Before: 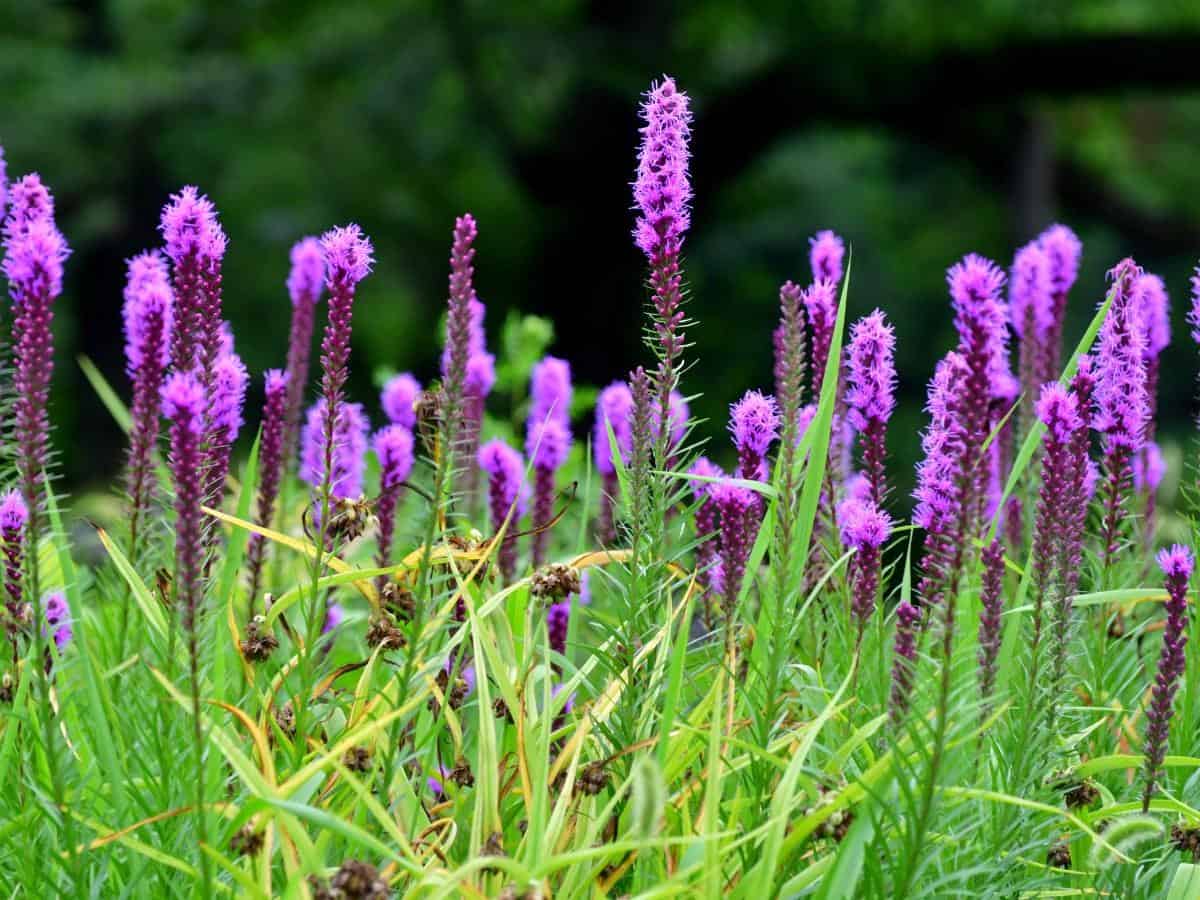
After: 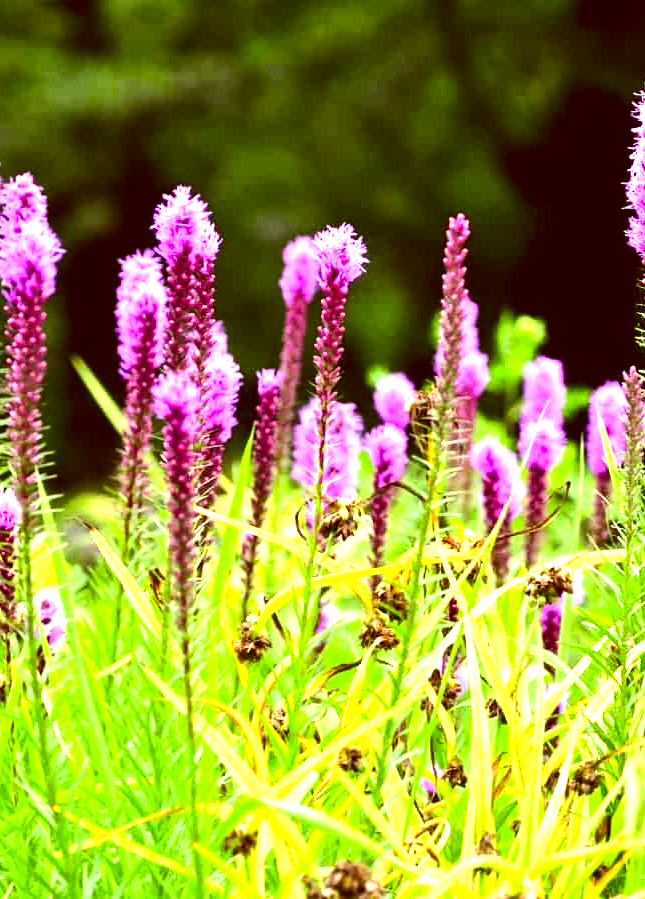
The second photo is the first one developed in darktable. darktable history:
color correction: highlights a* 1.12, highlights b* 24.26, shadows a* 15.58, shadows b* 24.26
exposure: exposure 0.95 EV, compensate highlight preservation false
tone equalizer: -8 EV -0.75 EV, -7 EV -0.7 EV, -6 EV -0.6 EV, -5 EV -0.4 EV, -3 EV 0.4 EV, -2 EV 0.6 EV, -1 EV 0.7 EV, +0 EV 0.75 EV, edges refinement/feathering 500, mask exposure compensation -1.57 EV, preserve details no
crop: left 0.587%, right 45.588%, bottom 0.086%
